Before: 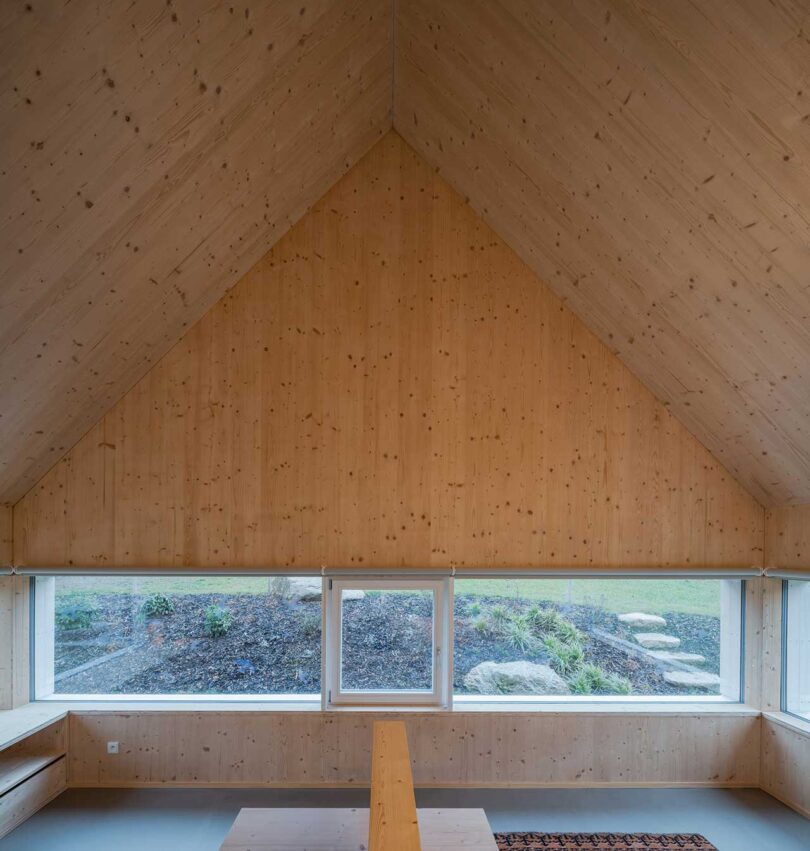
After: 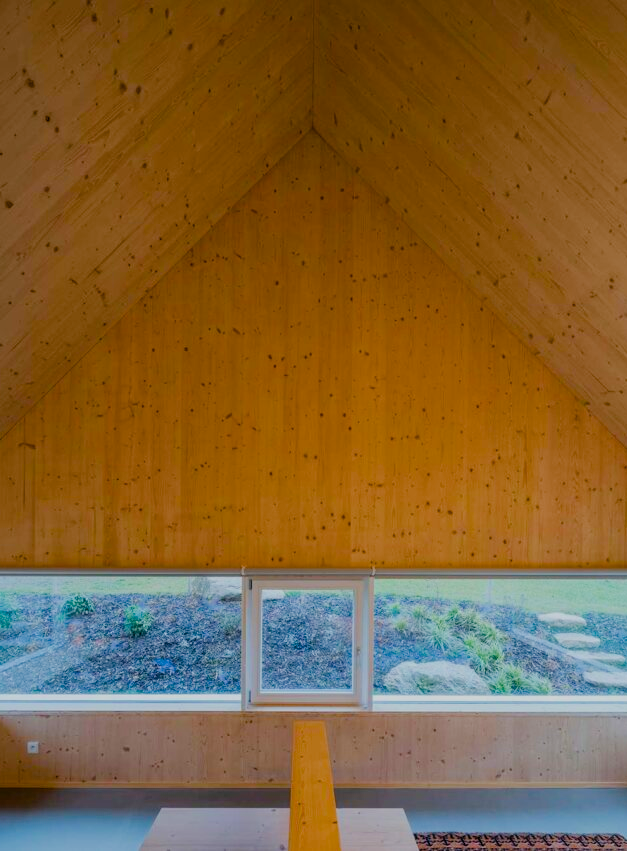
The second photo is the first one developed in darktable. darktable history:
color balance rgb: perceptual saturation grading › global saturation 20%, perceptual saturation grading › highlights -25%, perceptual saturation grading › shadows 25%, global vibrance 50%
crop: left 9.88%, right 12.664%
filmic rgb: black relative exposure -7.65 EV, white relative exposure 4.56 EV, hardness 3.61
